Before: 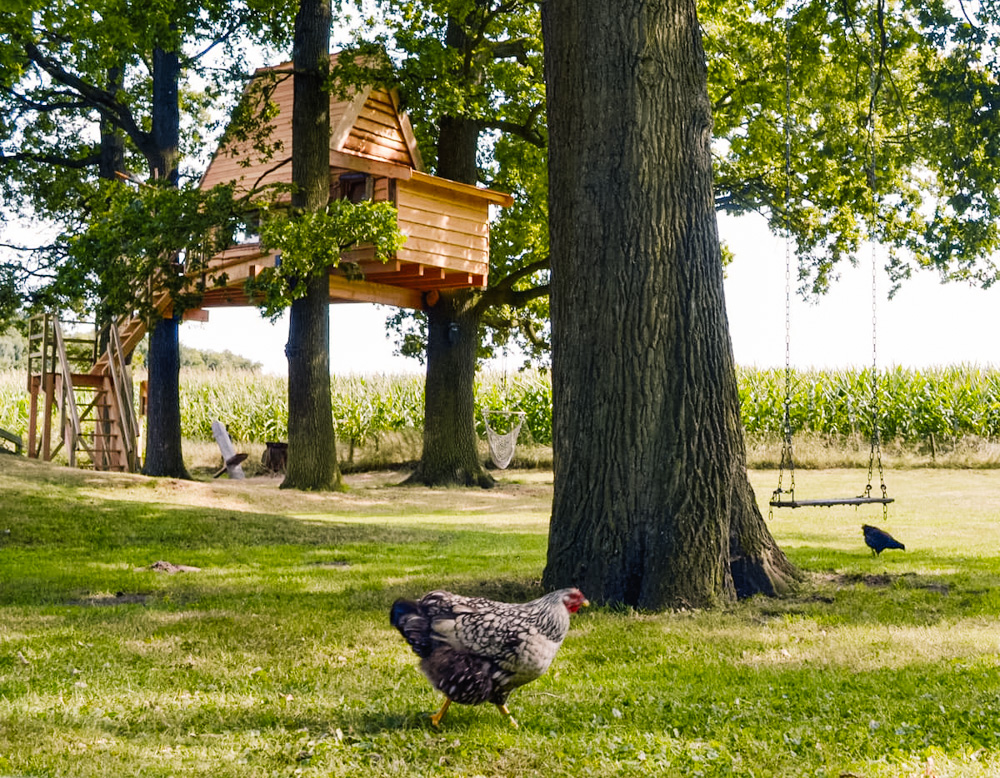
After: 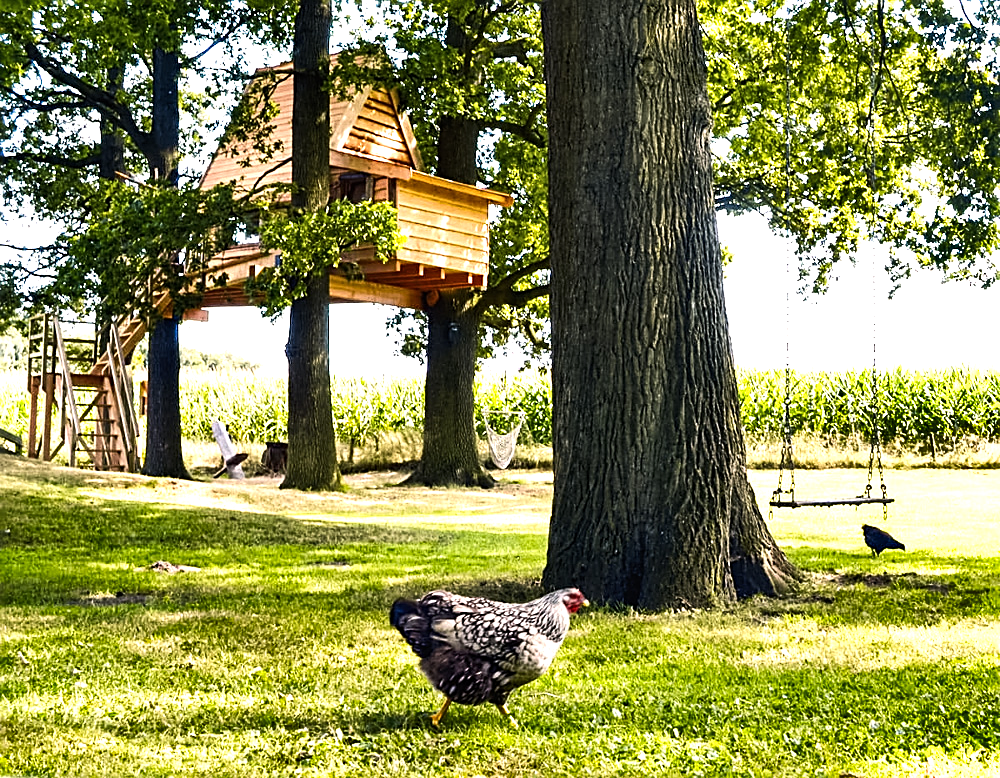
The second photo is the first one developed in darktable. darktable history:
exposure: exposure 0.371 EV, compensate highlight preservation false
tone equalizer: -8 EV -0.739 EV, -7 EV -0.711 EV, -6 EV -0.591 EV, -5 EV -0.42 EV, -3 EV 0.394 EV, -2 EV 0.6 EV, -1 EV 0.677 EV, +0 EV 0.74 EV, edges refinement/feathering 500, mask exposure compensation -1.57 EV, preserve details no
shadows and highlights: shadows 49, highlights -41.85, soften with gaussian
sharpen: on, module defaults
